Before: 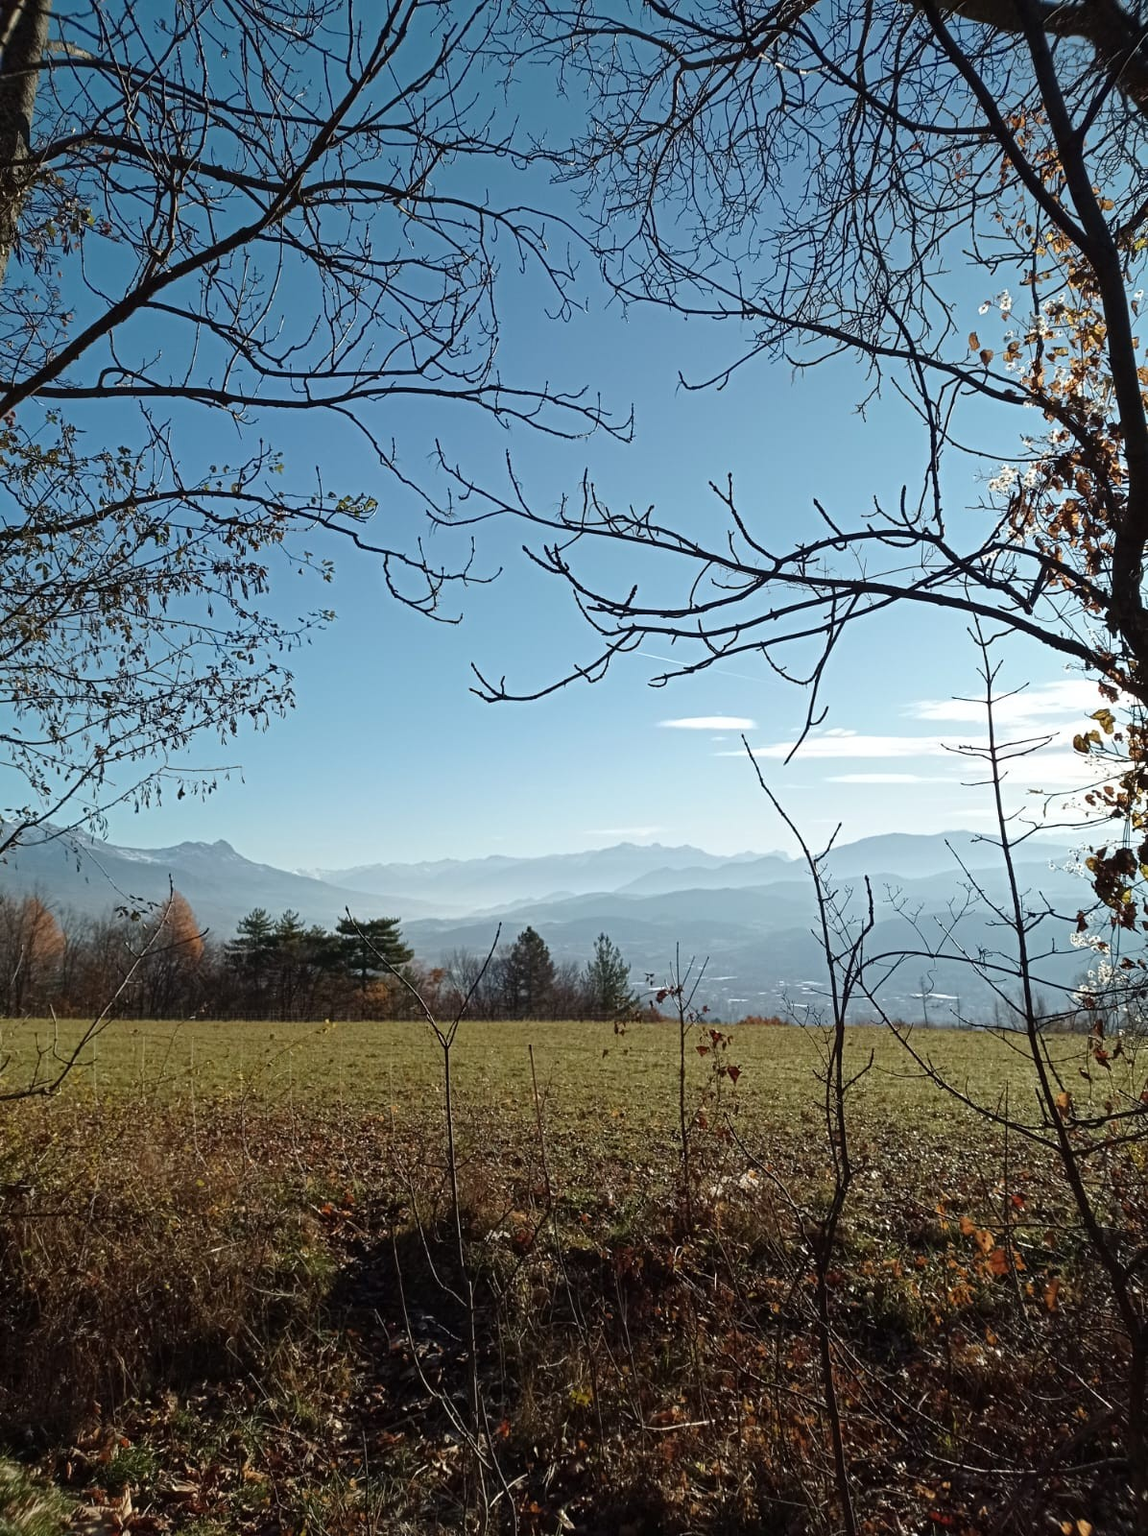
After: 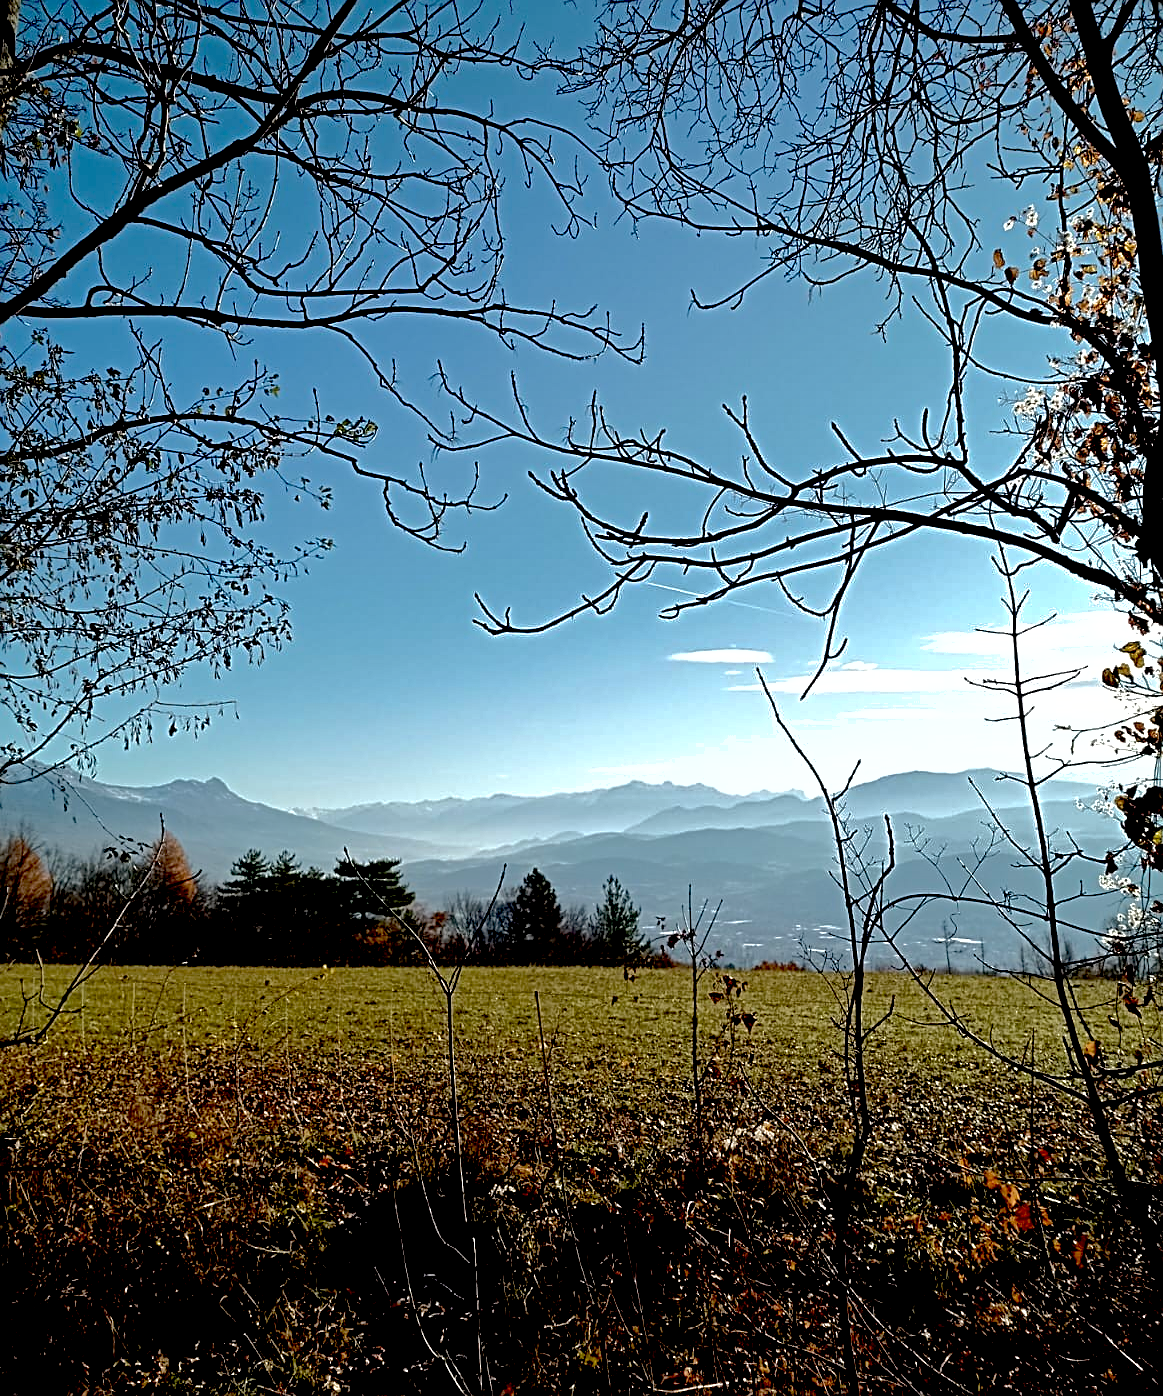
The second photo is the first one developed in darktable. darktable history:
sharpen: on, module defaults
exposure: black level correction 0.049, exposure 0.014 EV, compensate highlight preservation false
tone equalizer: -8 EV -0.396 EV, -7 EV -0.424 EV, -6 EV -0.319 EV, -5 EV -0.252 EV, -3 EV 0.252 EV, -2 EV 0.309 EV, -1 EV 0.387 EV, +0 EV 0.425 EV, edges refinement/feathering 500, mask exposure compensation -1.57 EV, preserve details no
crop: left 1.398%, top 6.1%, right 1.349%, bottom 6.648%
shadows and highlights: shadows 39.75, highlights -60.08
